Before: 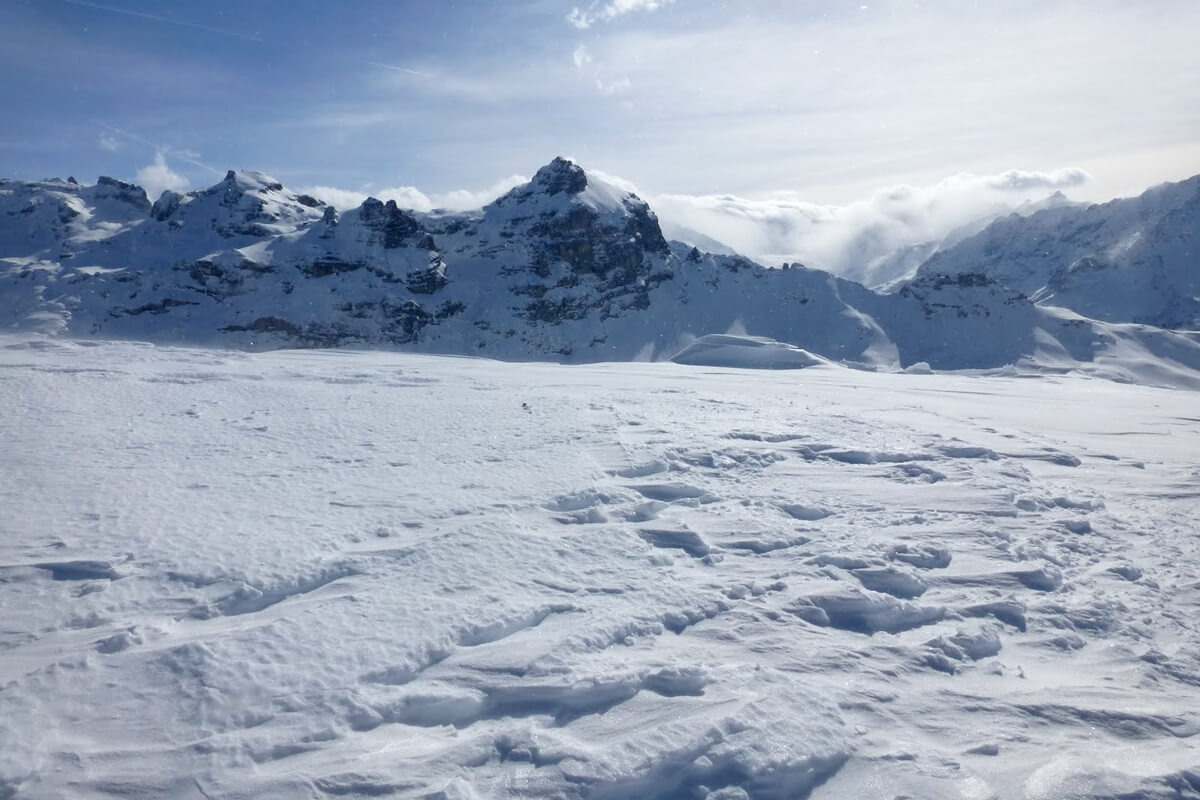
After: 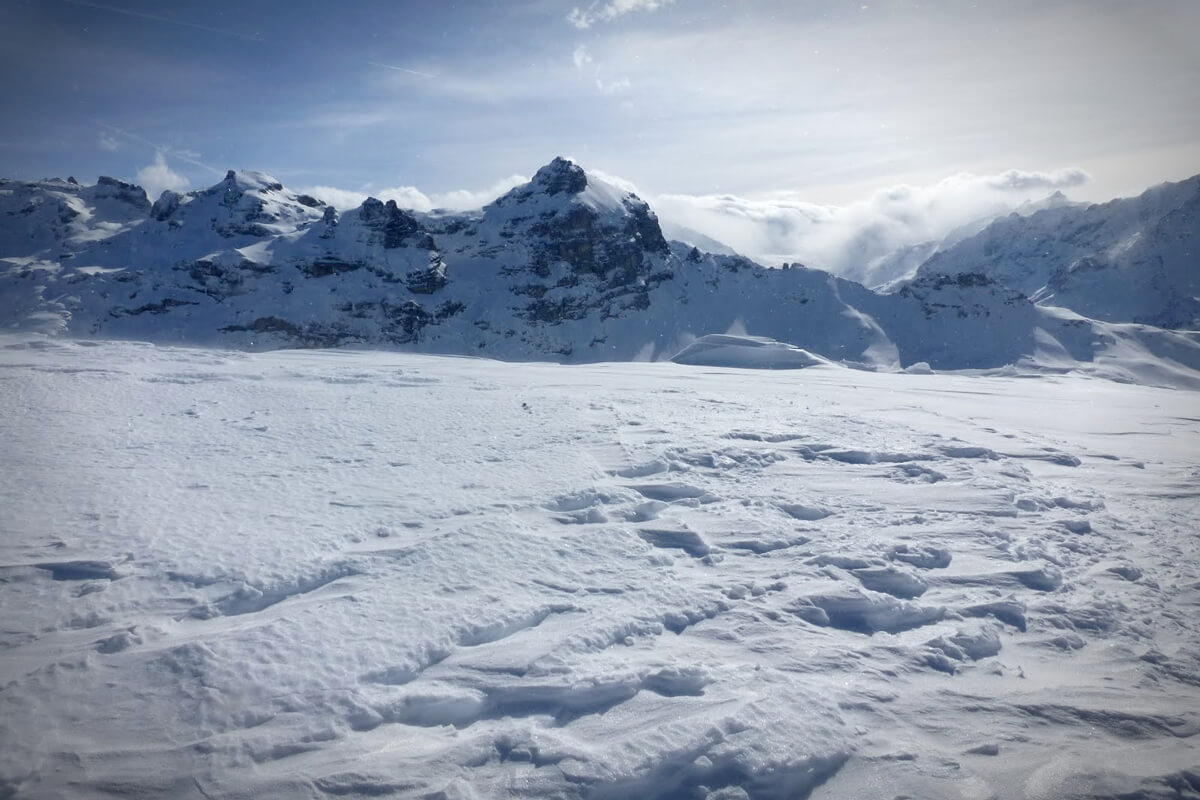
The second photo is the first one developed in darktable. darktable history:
vignetting: brightness -0.58, saturation -0.125, automatic ratio true
